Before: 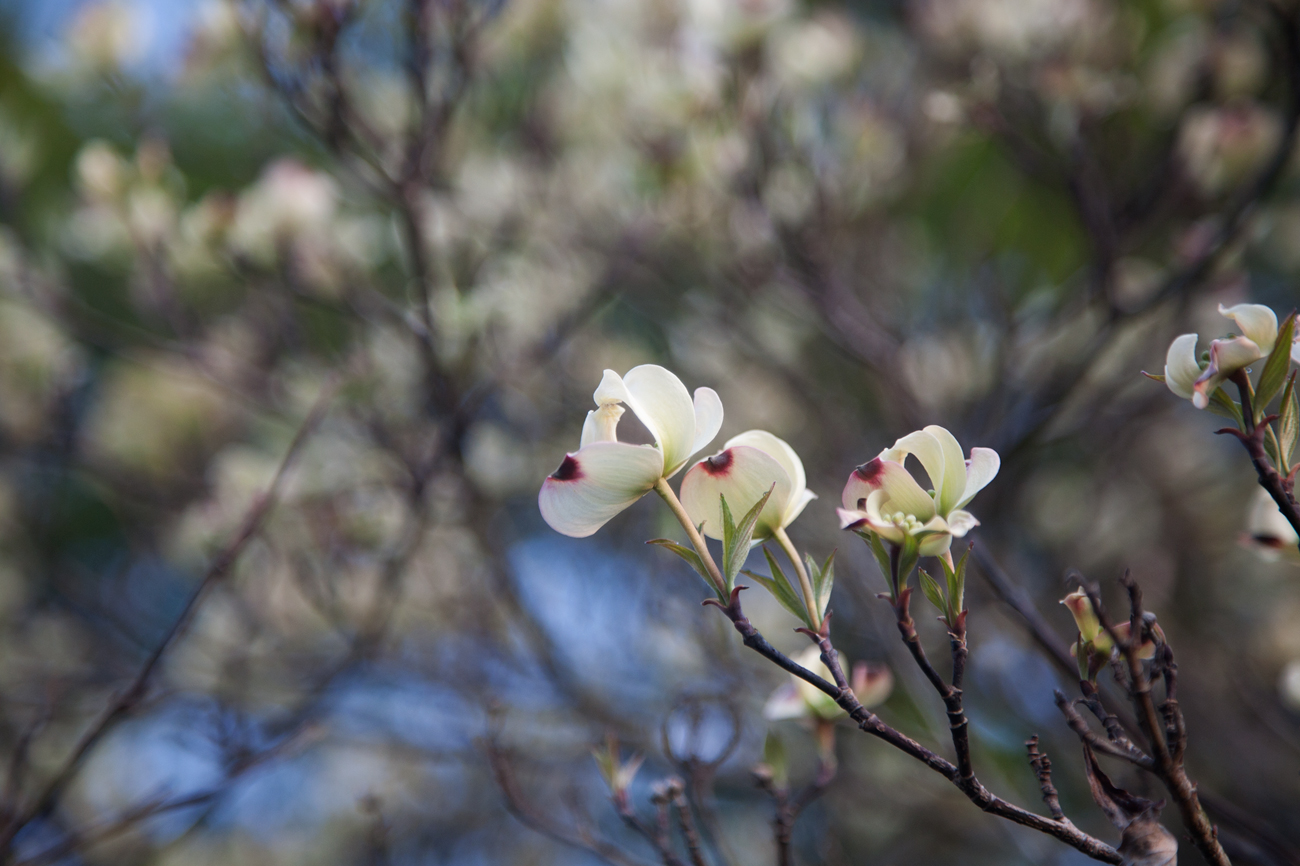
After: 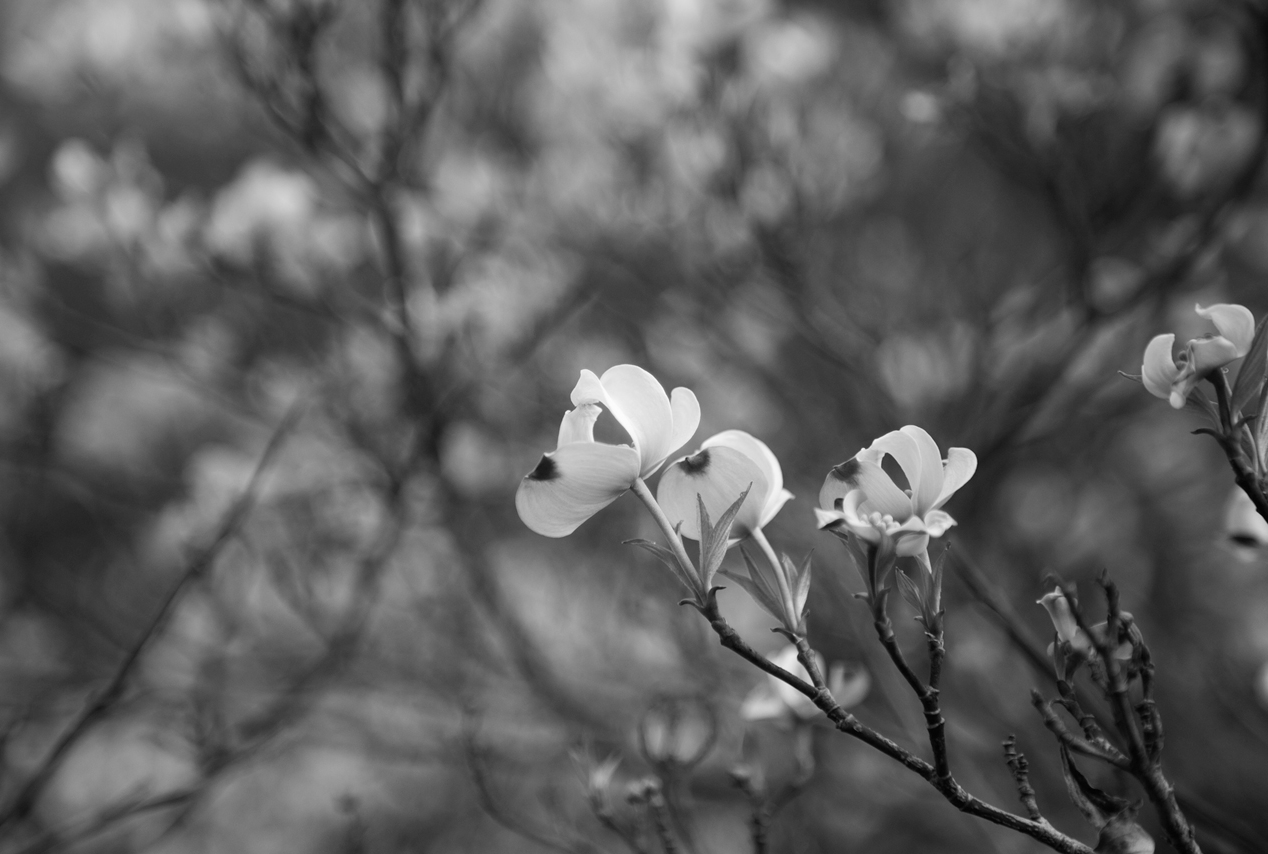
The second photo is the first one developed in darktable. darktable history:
monochrome: on, module defaults
color balance rgb: linear chroma grading › global chroma 15%, perceptual saturation grading › global saturation 30%
crop and rotate: left 1.774%, right 0.633%, bottom 1.28%
